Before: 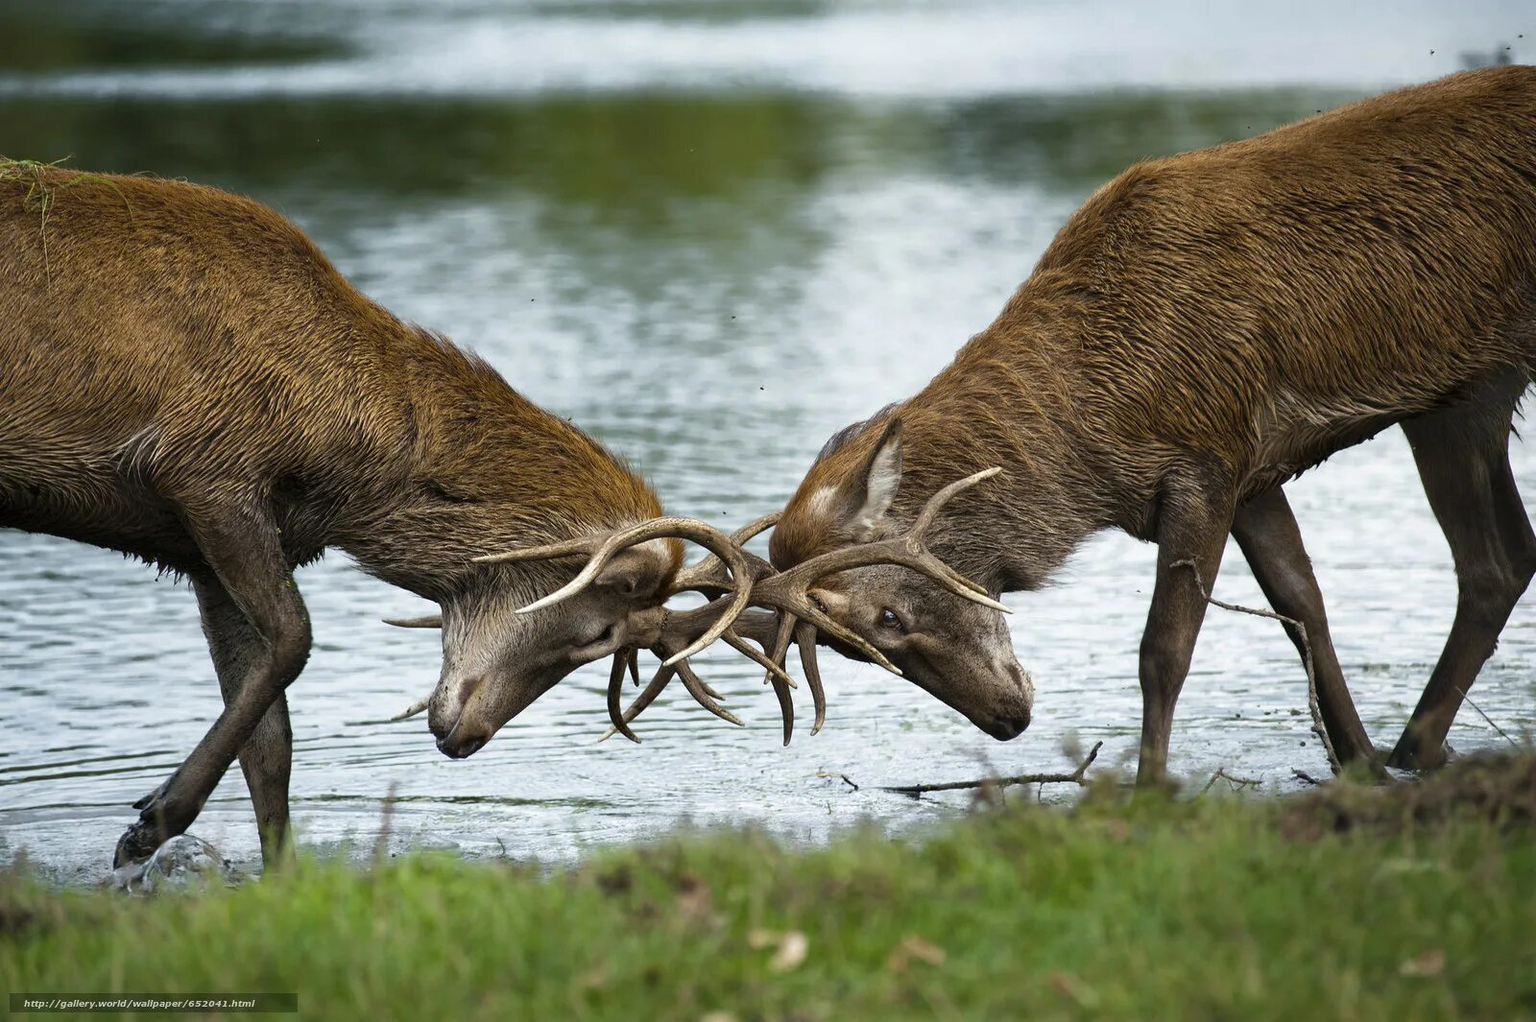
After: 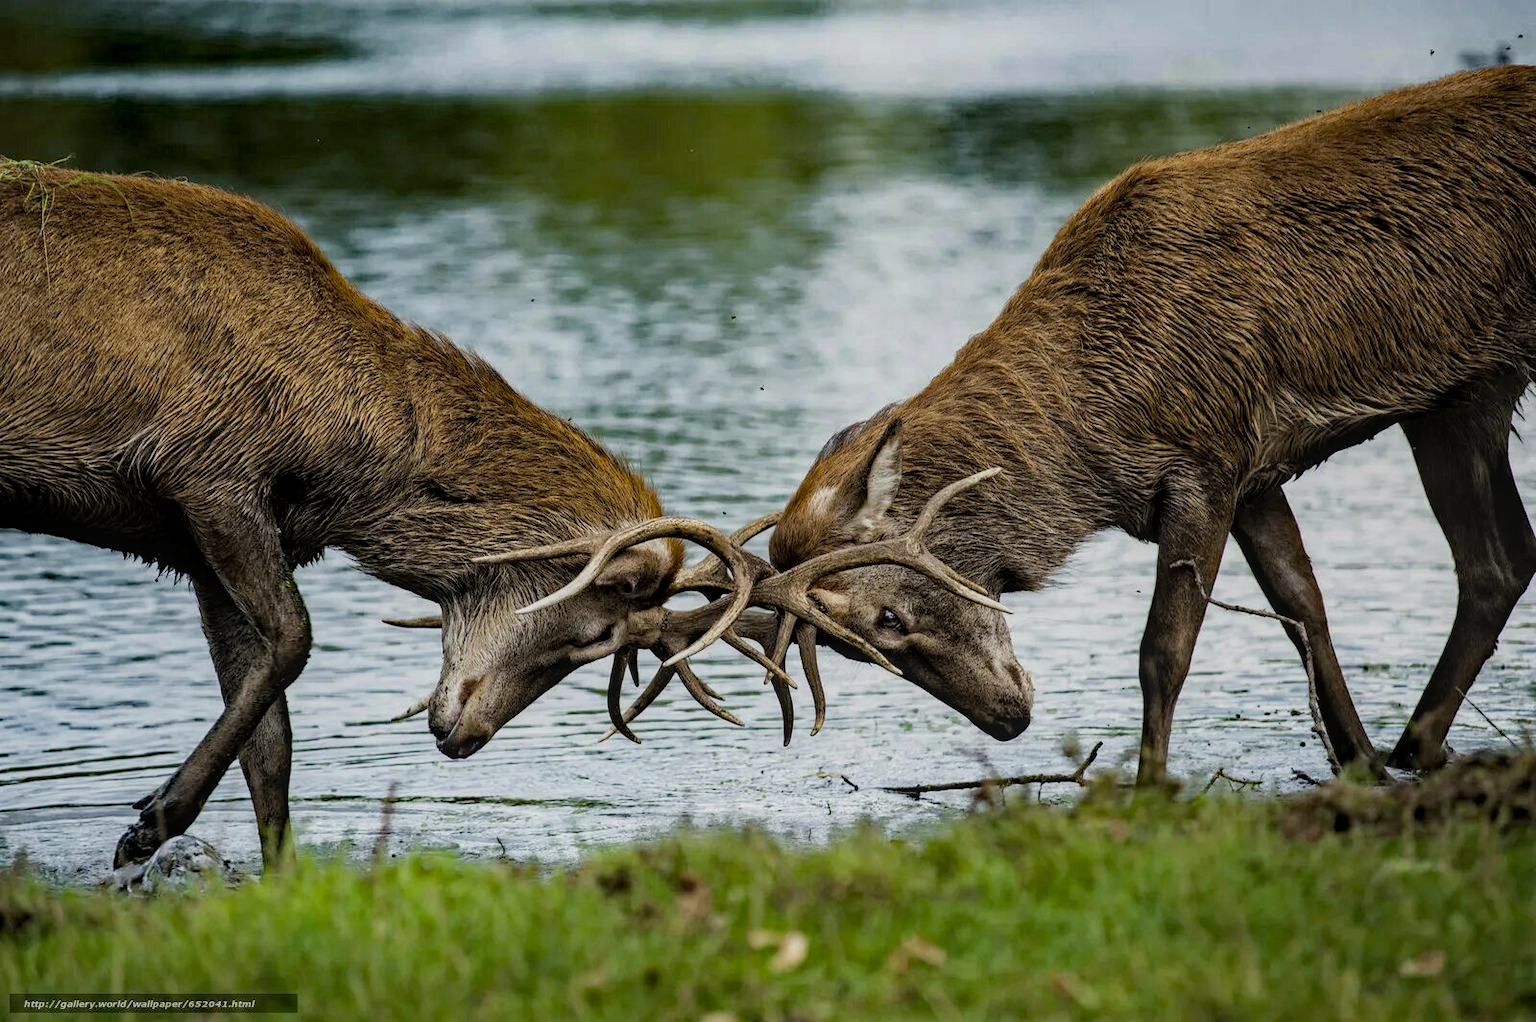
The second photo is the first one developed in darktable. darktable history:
haze removal: strength 0.503, distance 0.424, compatibility mode true
filmic rgb: black relative exposure -7.65 EV, white relative exposure 4.56 EV, hardness 3.61
local contrast: on, module defaults
